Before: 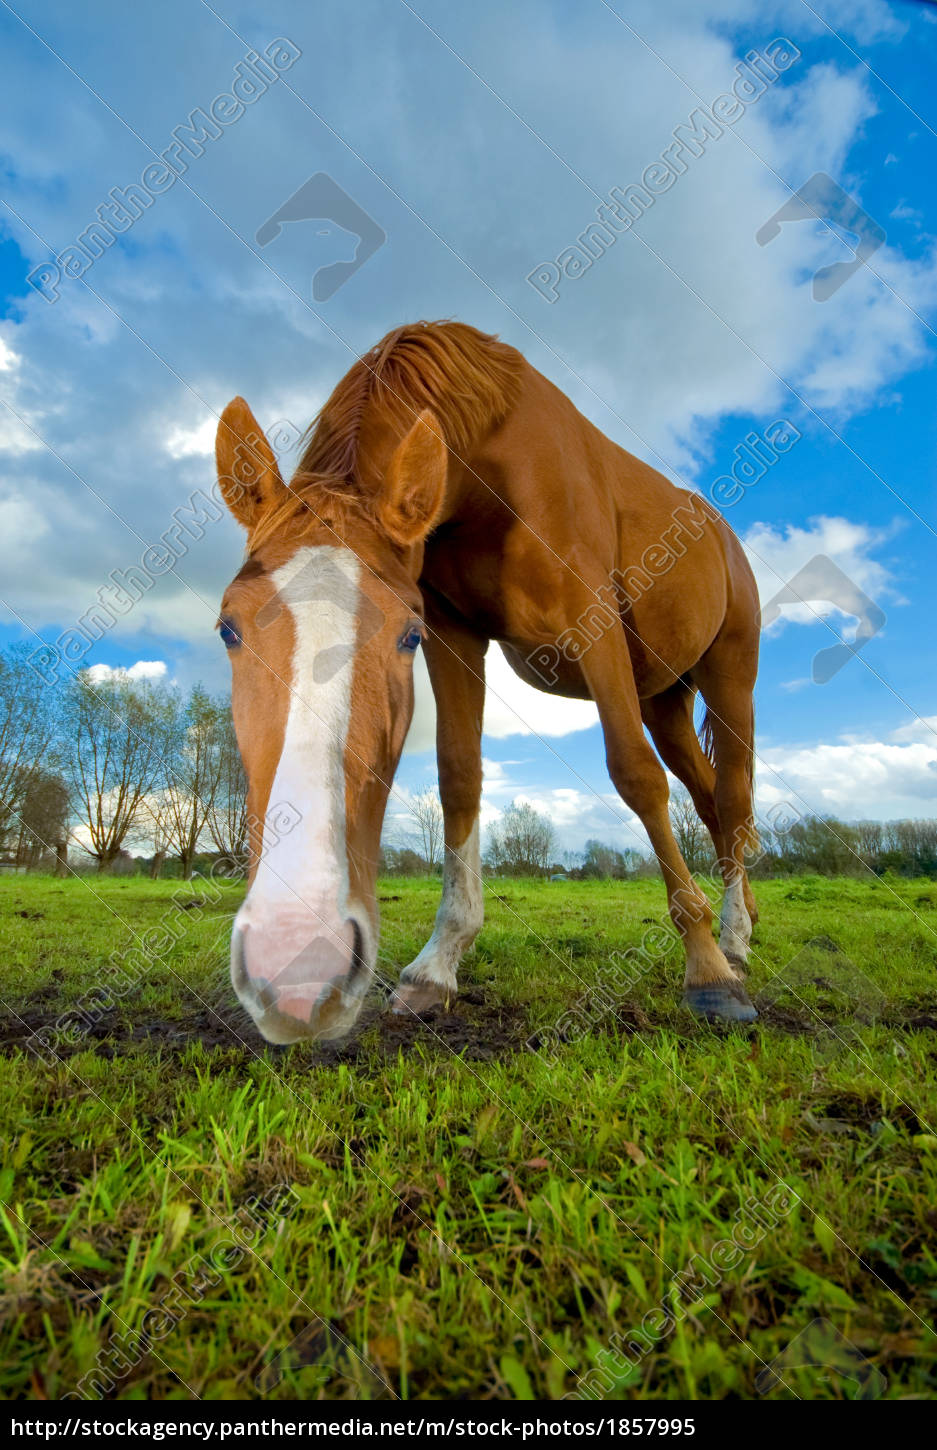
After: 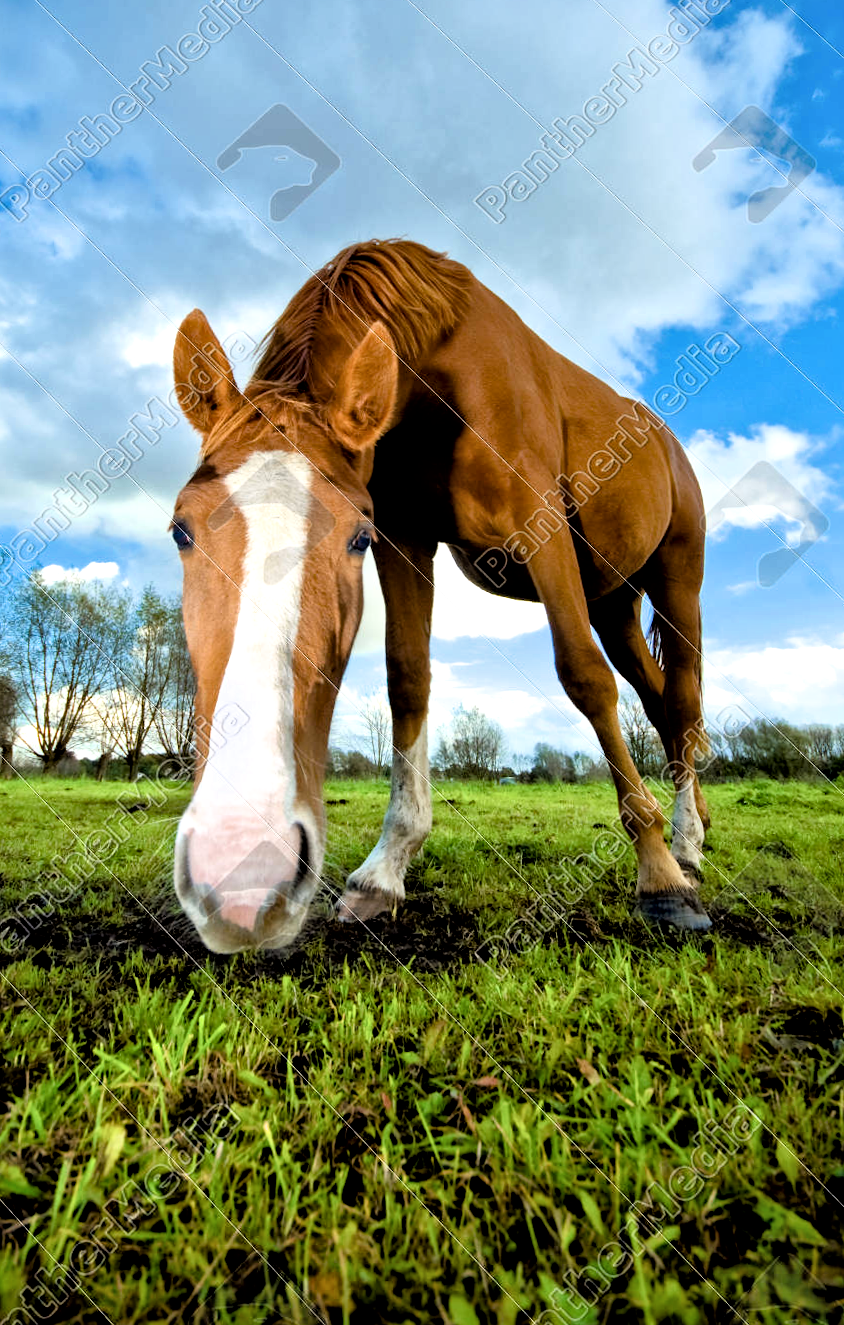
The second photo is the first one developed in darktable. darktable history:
exposure: black level correction 0.005, exposure 0.286 EV, compensate highlight preservation false
rotate and perspective: rotation 0.215°, lens shift (vertical) -0.139, crop left 0.069, crop right 0.939, crop top 0.002, crop bottom 0.996
local contrast: mode bilateral grid, contrast 30, coarseness 25, midtone range 0.2
filmic rgb: black relative exposure -3.64 EV, white relative exposure 2.44 EV, hardness 3.29
crop: left 1.964%, top 3.251%, right 1.122%, bottom 4.933%
